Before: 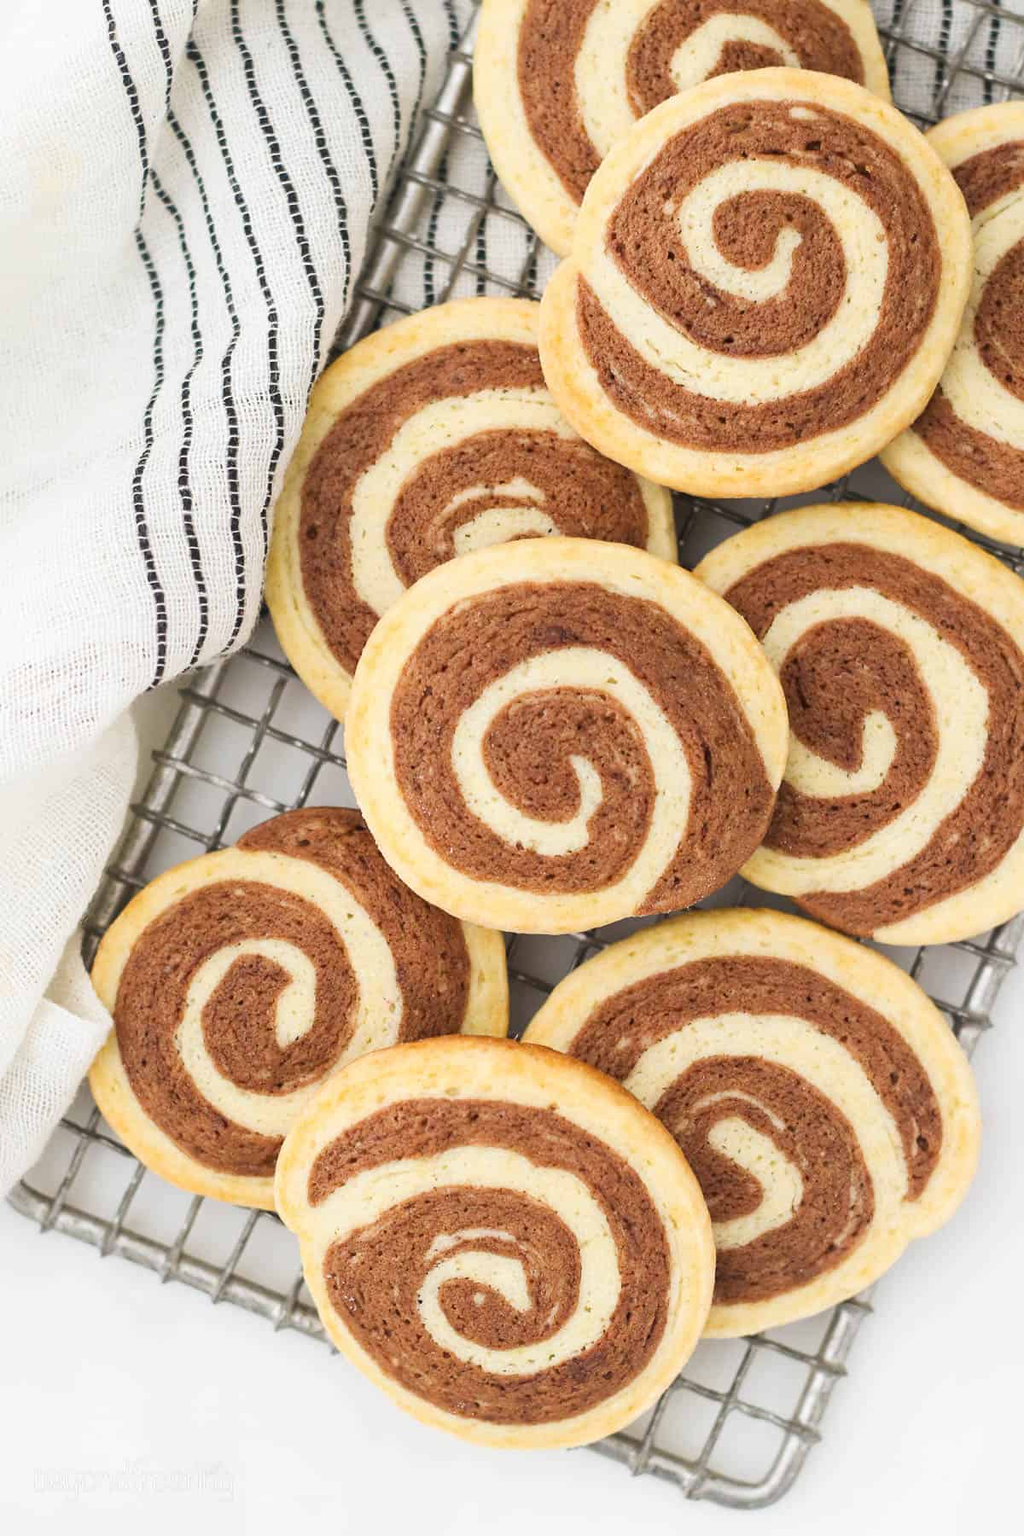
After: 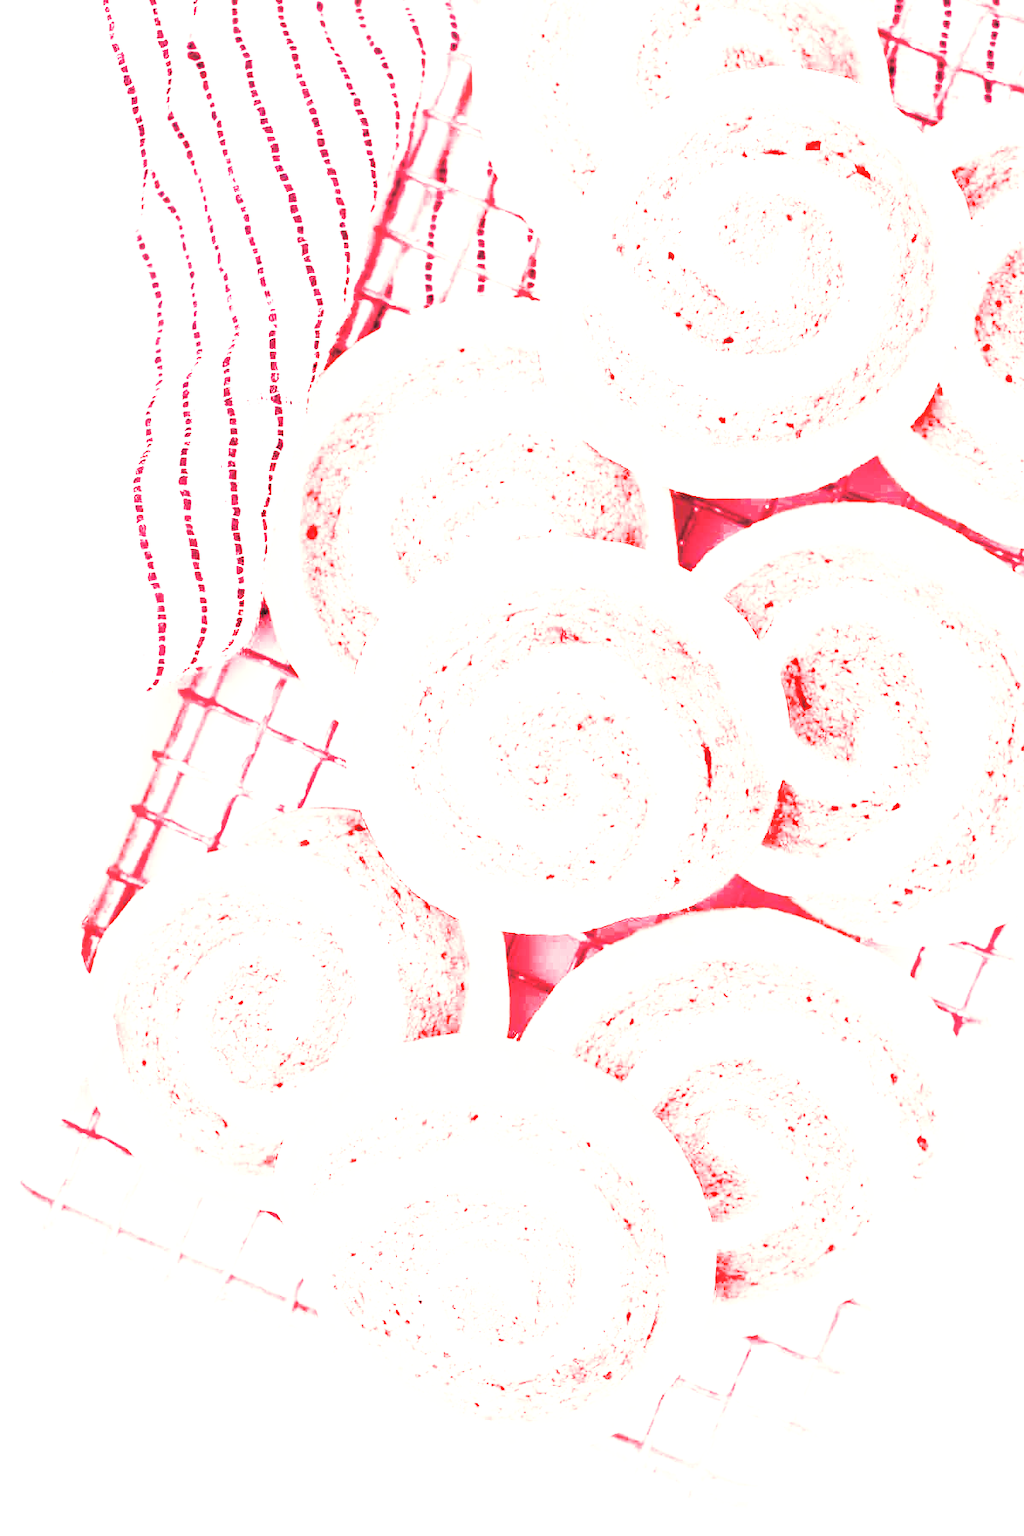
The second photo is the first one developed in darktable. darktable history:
white balance: red 4.26, blue 1.802
exposure: compensate highlight preservation false
filmic rgb: middle gray luminance 18.42%, black relative exposure -9 EV, white relative exposure 3.75 EV, threshold 6 EV, target black luminance 0%, hardness 4.85, latitude 67.35%, contrast 0.955, highlights saturation mix 20%, shadows ↔ highlights balance 21.36%, add noise in highlights 0, preserve chrominance luminance Y, color science v3 (2019), use custom middle-gray values true, iterations of high-quality reconstruction 0, contrast in highlights soft, enable highlight reconstruction true
split-toning: highlights › hue 298.8°, highlights › saturation 0.73, compress 41.76%
